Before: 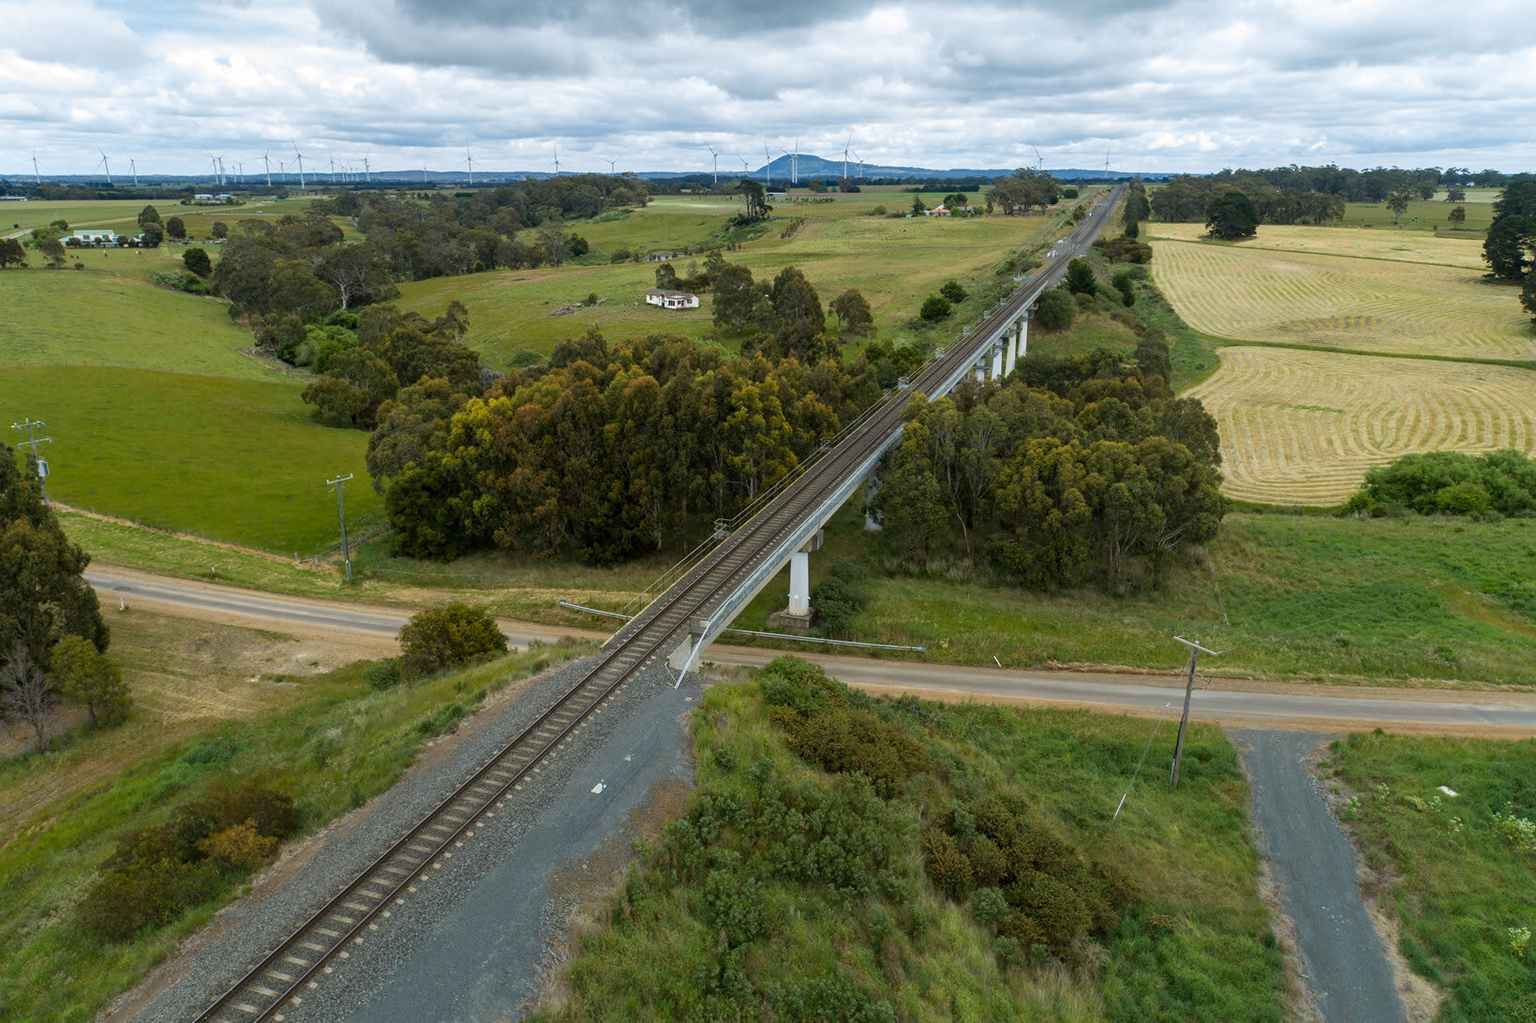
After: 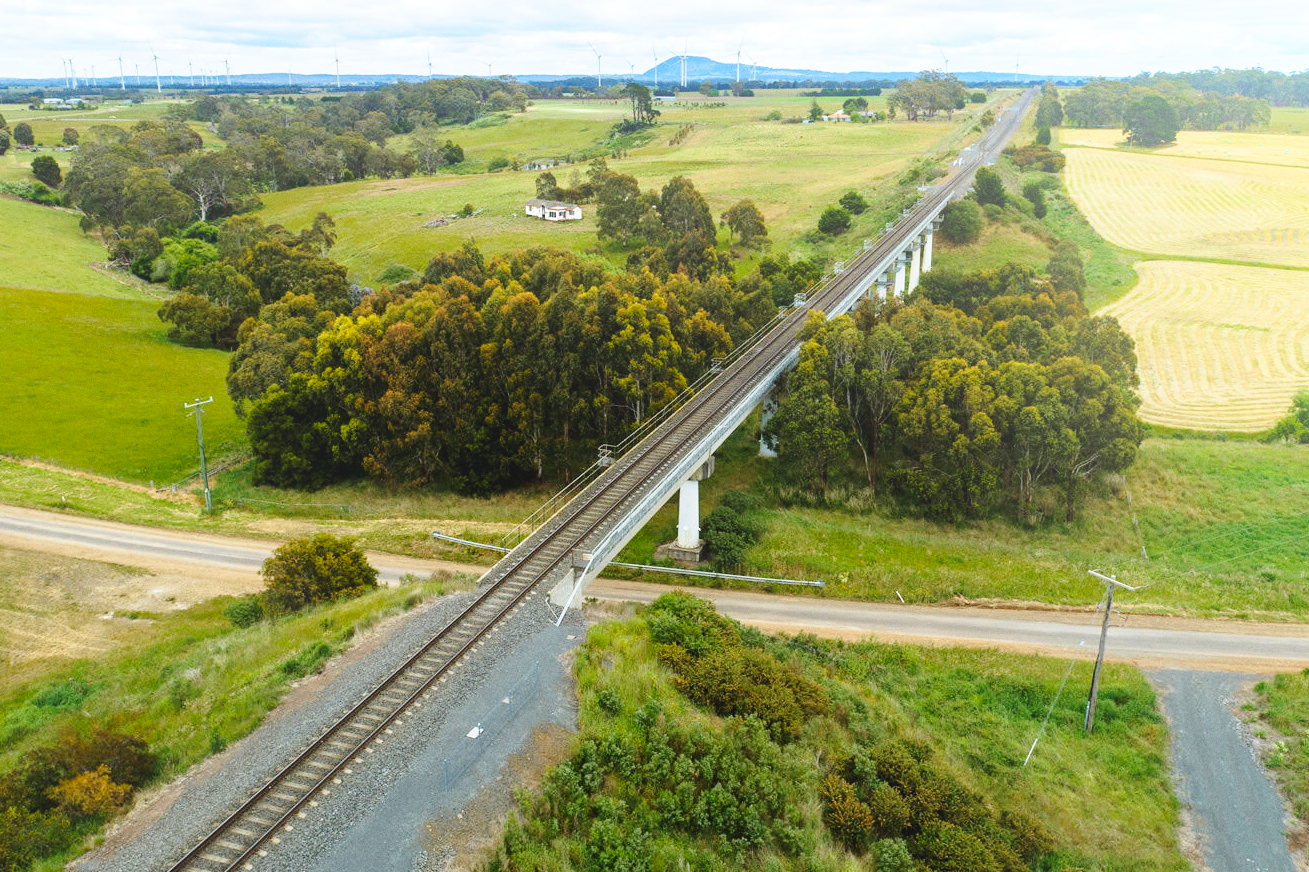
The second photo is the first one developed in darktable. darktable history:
base curve: curves: ch0 [(0, 0) (0.028, 0.03) (0.121, 0.232) (0.46, 0.748) (0.859, 0.968) (1, 1)], preserve colors none
crop and rotate: left 10.071%, top 10.071%, right 10.02%, bottom 10.02%
grain: coarseness 0.09 ISO, strength 16.61%
bloom: size 40%
exposure: black level correction 0.002, exposure 0.15 EV, compensate highlight preservation false
